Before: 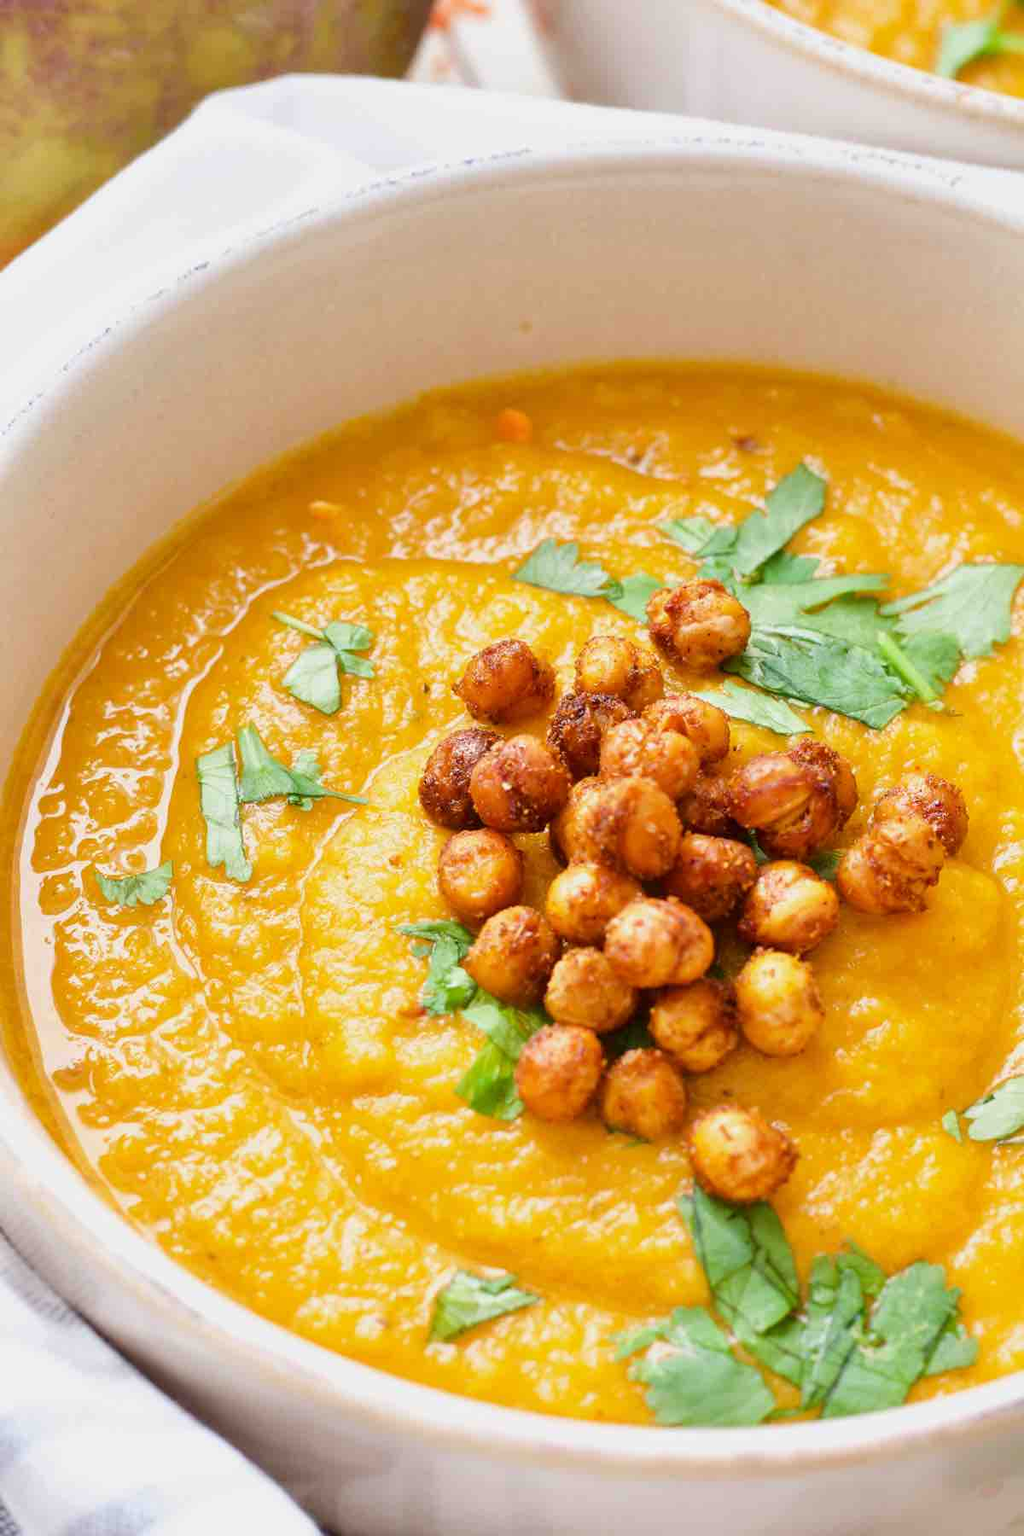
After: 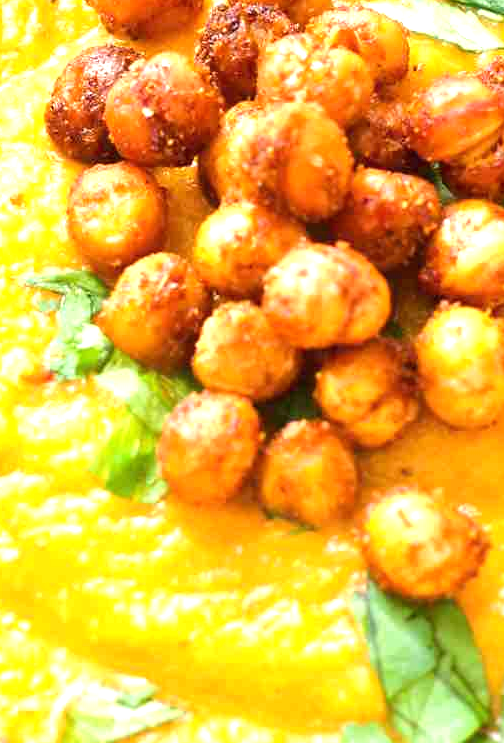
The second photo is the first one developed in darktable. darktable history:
crop: left 37.233%, top 44.951%, right 20.69%, bottom 13.766%
exposure: black level correction 0, exposure 0.947 EV, compensate highlight preservation false
